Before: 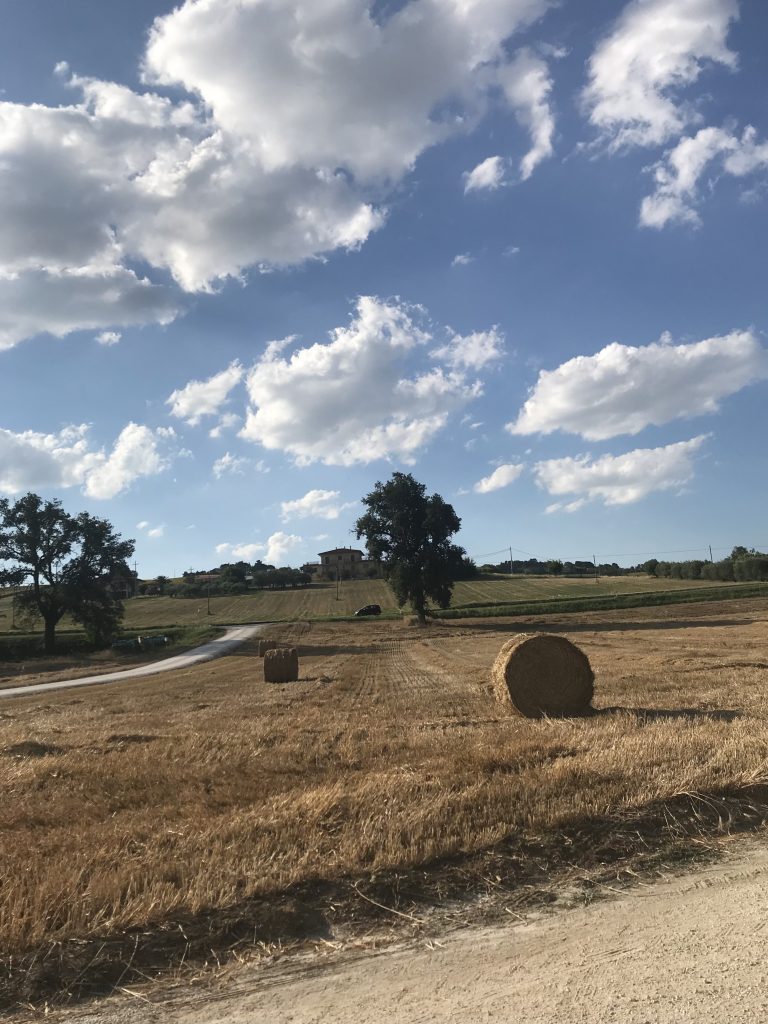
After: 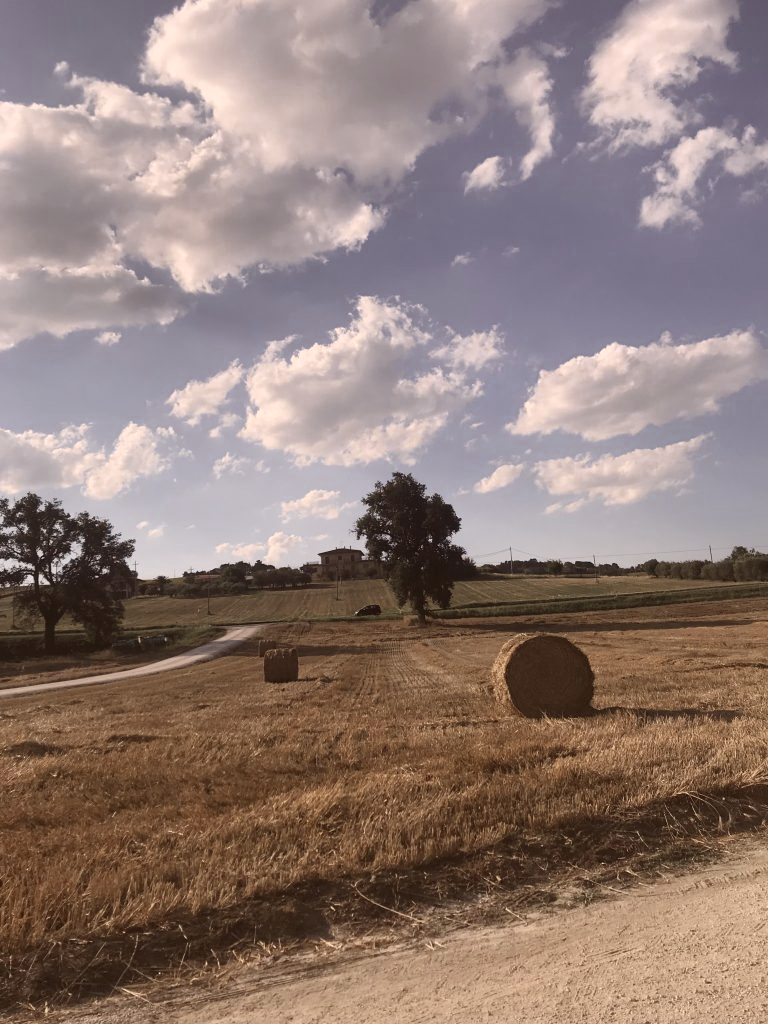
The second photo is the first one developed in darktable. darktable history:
color correction: highlights a* 10.21, highlights b* 9.79, shadows a* 8.61, shadows b* 7.88, saturation 0.8
color zones: curves: ch0 [(0, 0.5) (0.125, 0.4) (0.25, 0.5) (0.375, 0.4) (0.5, 0.4) (0.625, 0.6) (0.75, 0.6) (0.875, 0.5)]; ch1 [(0, 0.4) (0.125, 0.5) (0.25, 0.4) (0.375, 0.4) (0.5, 0.4) (0.625, 0.4) (0.75, 0.5) (0.875, 0.4)]; ch2 [(0, 0.6) (0.125, 0.5) (0.25, 0.5) (0.375, 0.6) (0.5, 0.6) (0.625, 0.5) (0.75, 0.5) (0.875, 0.5)]
